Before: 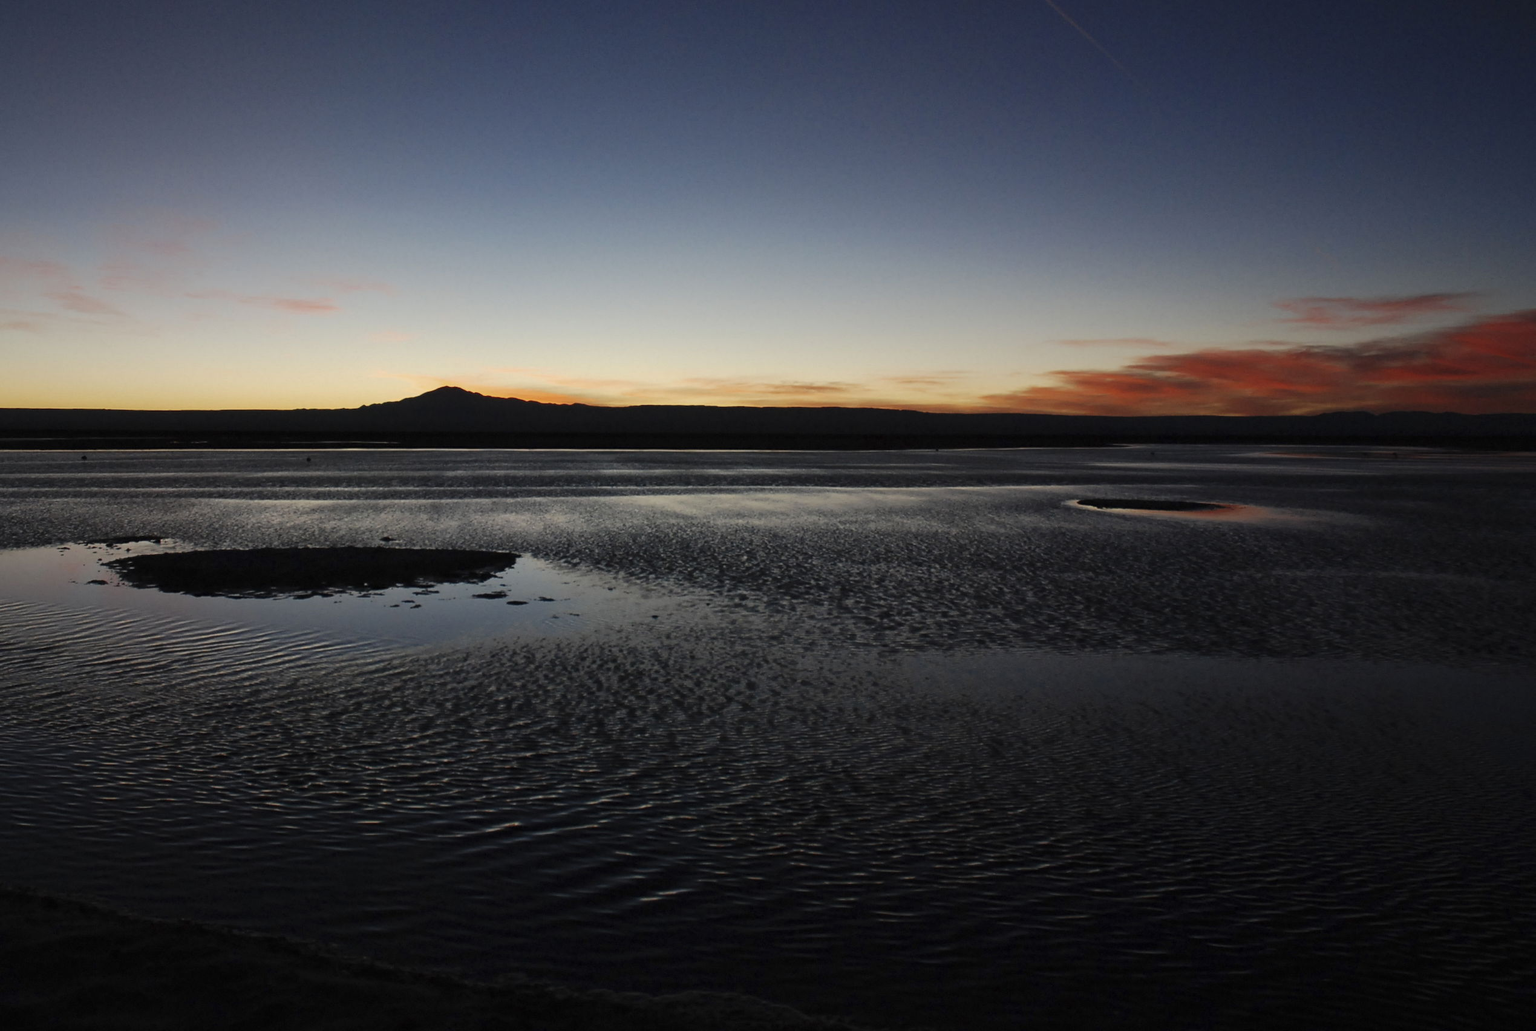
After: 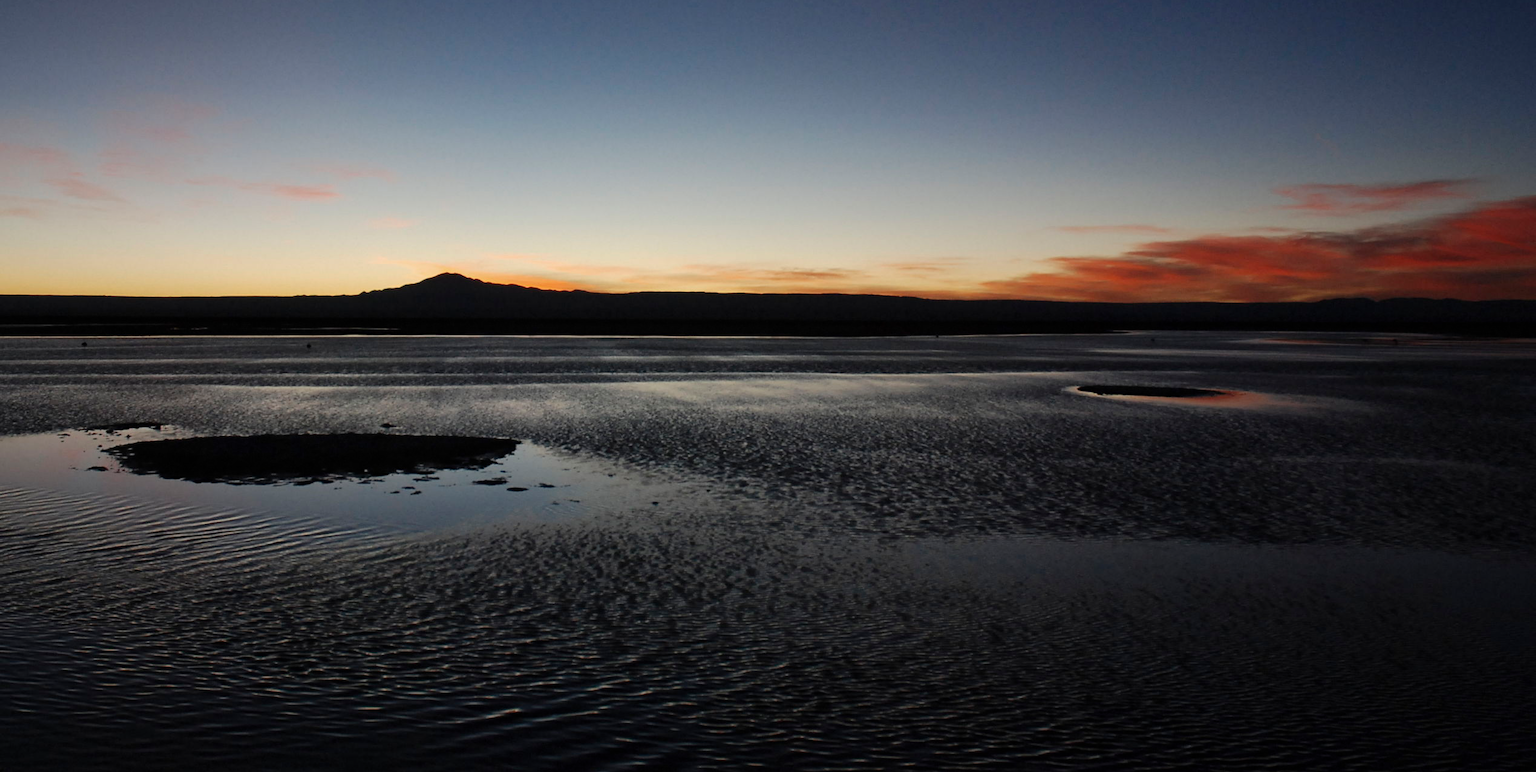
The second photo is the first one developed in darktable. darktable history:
crop: top 11.043%, bottom 13.965%
